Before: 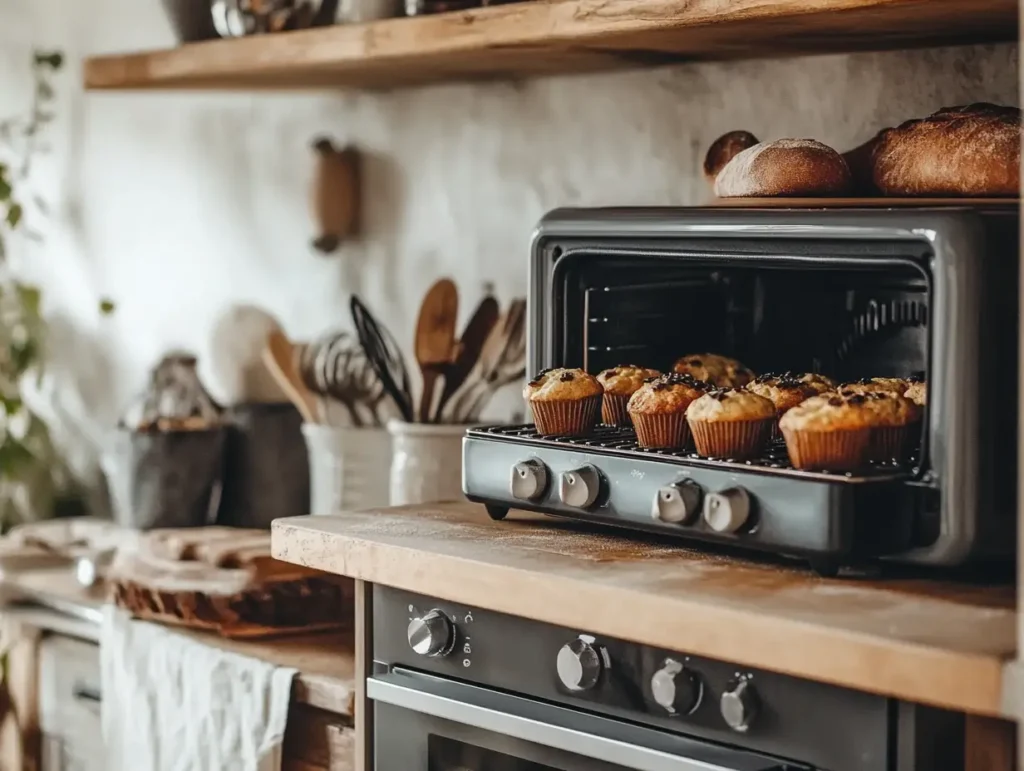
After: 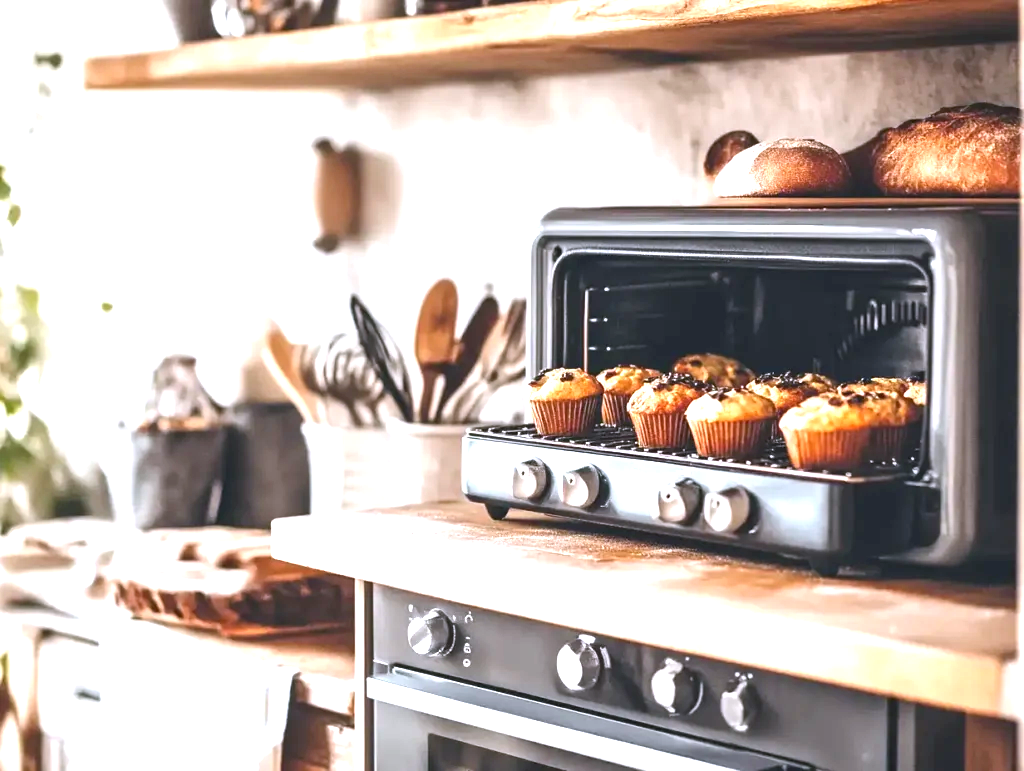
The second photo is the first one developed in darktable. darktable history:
white balance: red 1.004, blue 1.096
exposure: black level correction 0, exposure 1.741 EV, compensate exposure bias true, compensate highlight preservation false
tone equalizer: on, module defaults
